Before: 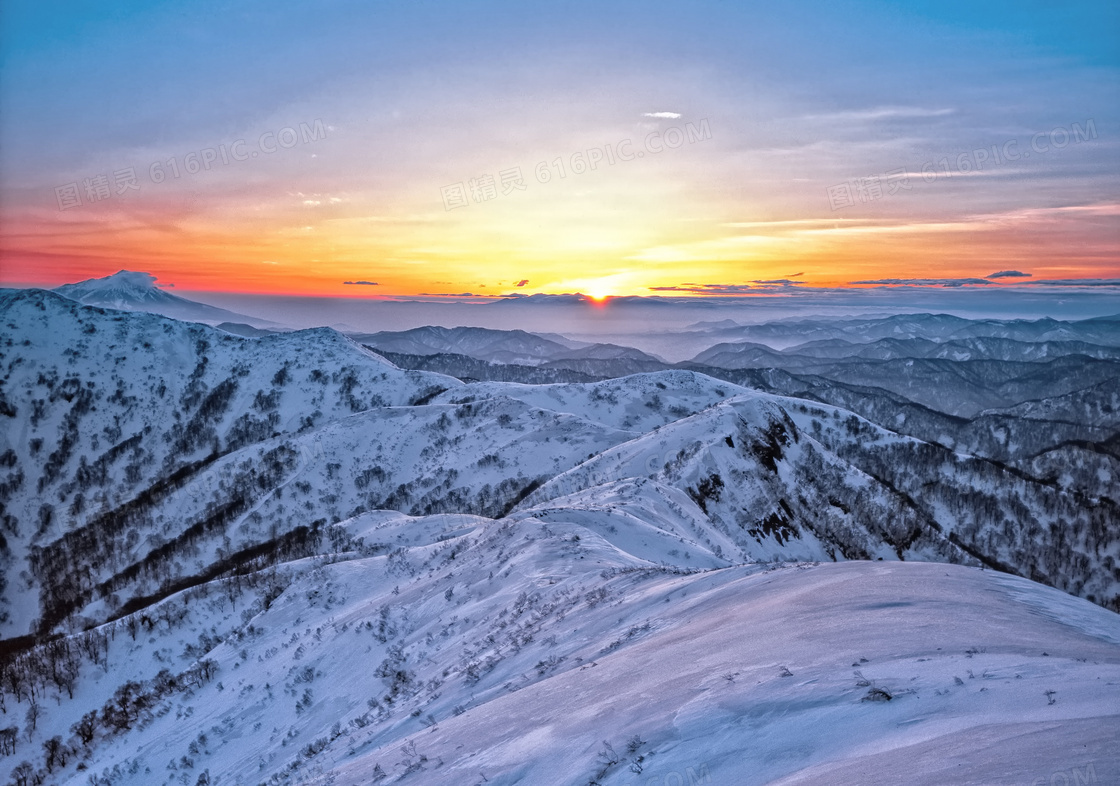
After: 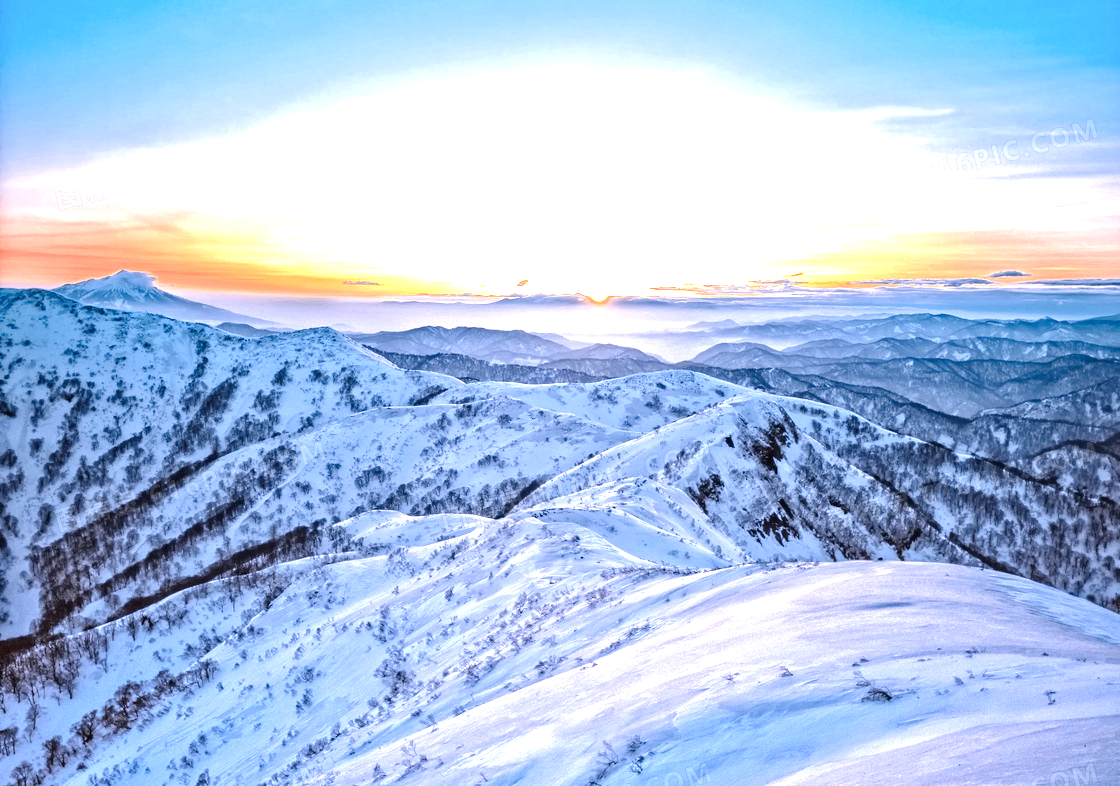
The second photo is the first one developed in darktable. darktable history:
color balance rgb: linear chroma grading › shadows 32%, linear chroma grading › global chroma -2%, linear chroma grading › mid-tones 4%, perceptual saturation grading › global saturation -2%, perceptual saturation grading › highlights -8%, perceptual saturation grading › mid-tones 8%, perceptual saturation grading › shadows 4%, perceptual brilliance grading › highlights 8%, perceptual brilliance grading › mid-tones 4%, perceptual brilliance grading › shadows 2%, global vibrance 16%, saturation formula JzAzBz (2021)
exposure: black level correction 0.001, exposure 1.735 EV, compensate highlight preservation false
color zones: curves: ch0 [(0, 0.5) (0.125, 0.4) (0.25, 0.5) (0.375, 0.4) (0.5, 0.4) (0.625, 0.35) (0.75, 0.35) (0.875, 0.5)]; ch1 [(0, 0.35) (0.125, 0.45) (0.25, 0.35) (0.375, 0.35) (0.5, 0.35) (0.625, 0.35) (0.75, 0.45) (0.875, 0.35)]; ch2 [(0, 0.6) (0.125, 0.5) (0.25, 0.5) (0.375, 0.6) (0.5, 0.6) (0.625, 0.5) (0.75, 0.5) (0.875, 0.5)]
